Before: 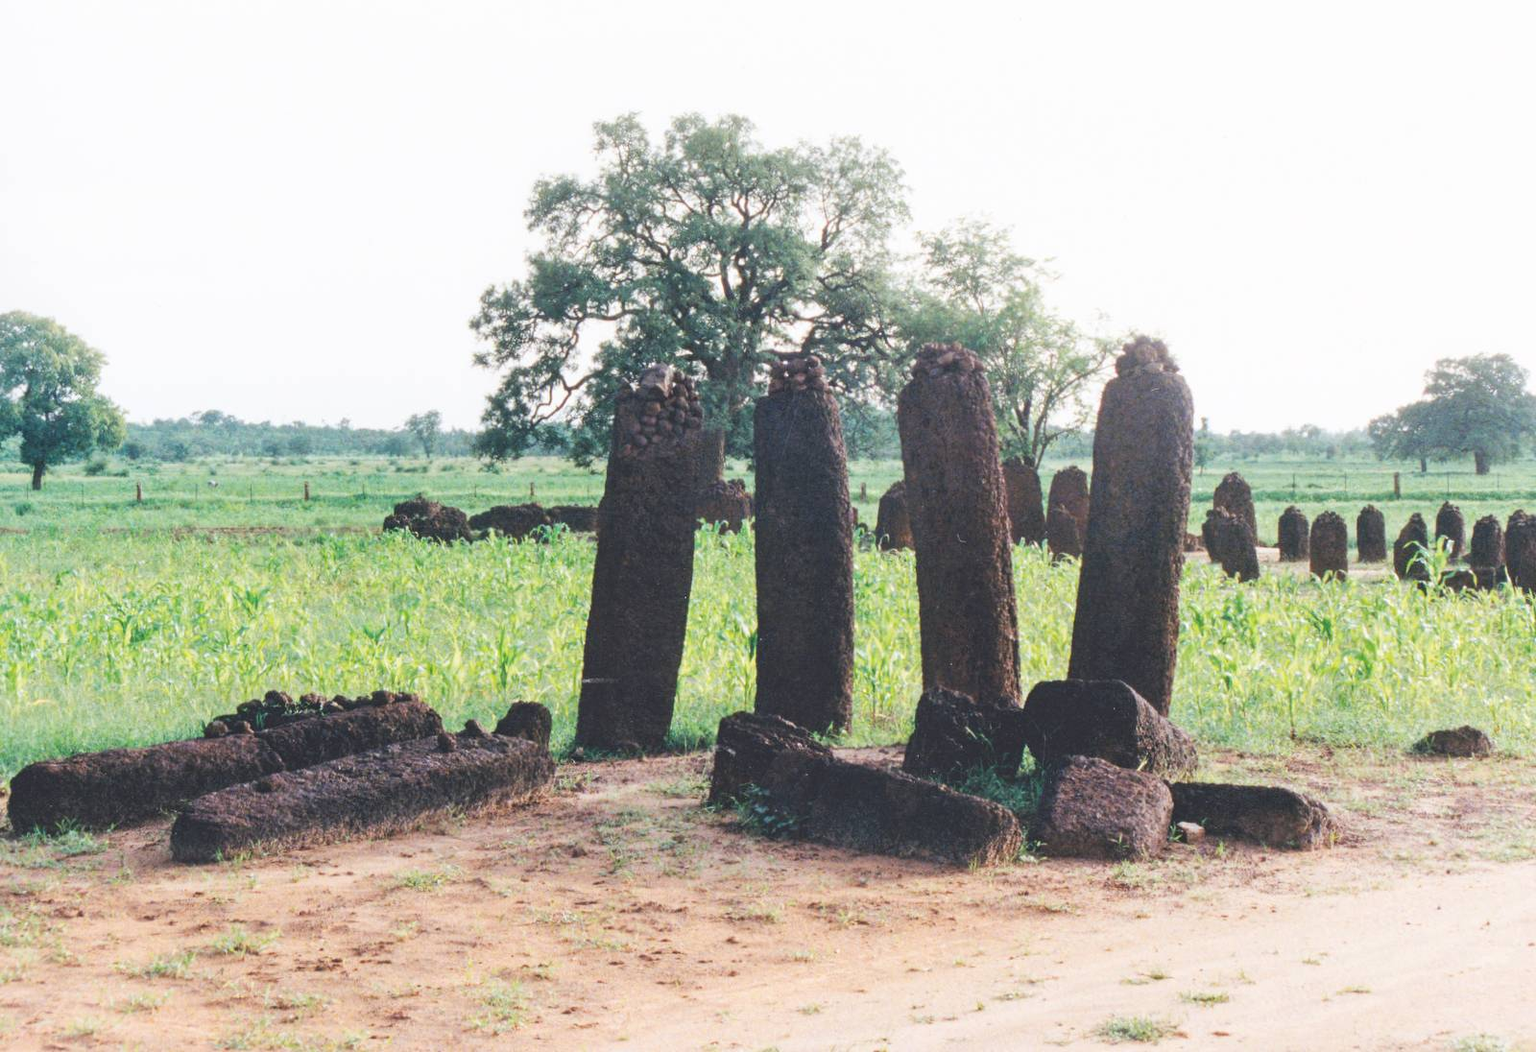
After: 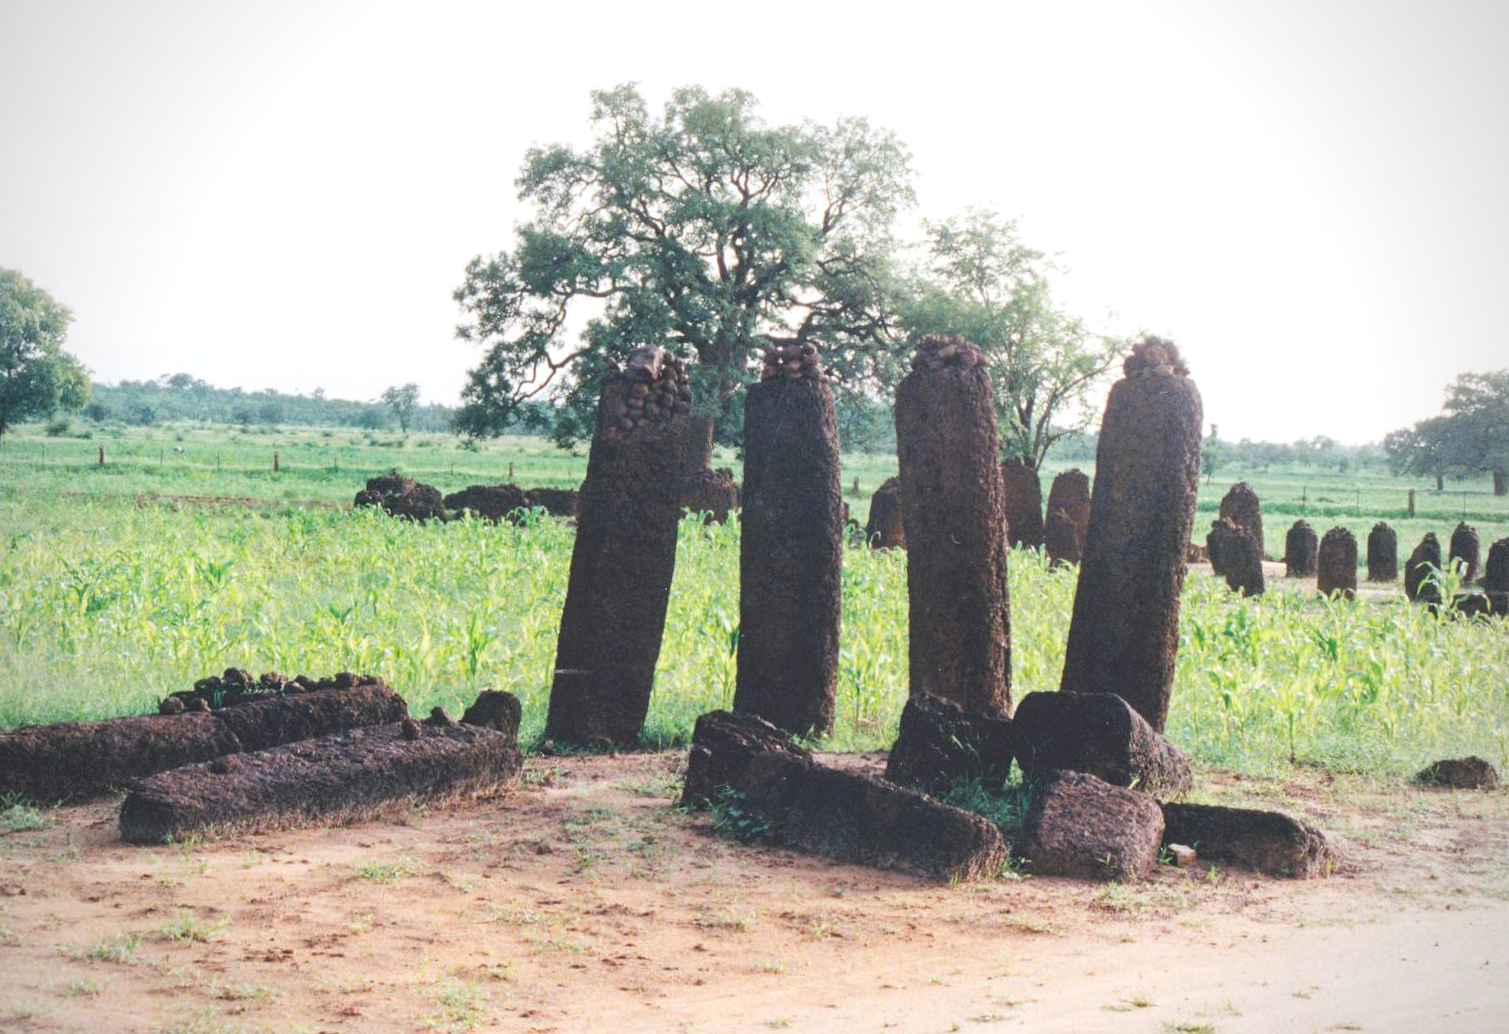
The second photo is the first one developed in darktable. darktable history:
exposure: black level correction -0.001, exposure 0.08 EV, compensate highlight preservation false
crop and rotate: angle -2.38°
vignetting: fall-off radius 60.92%
